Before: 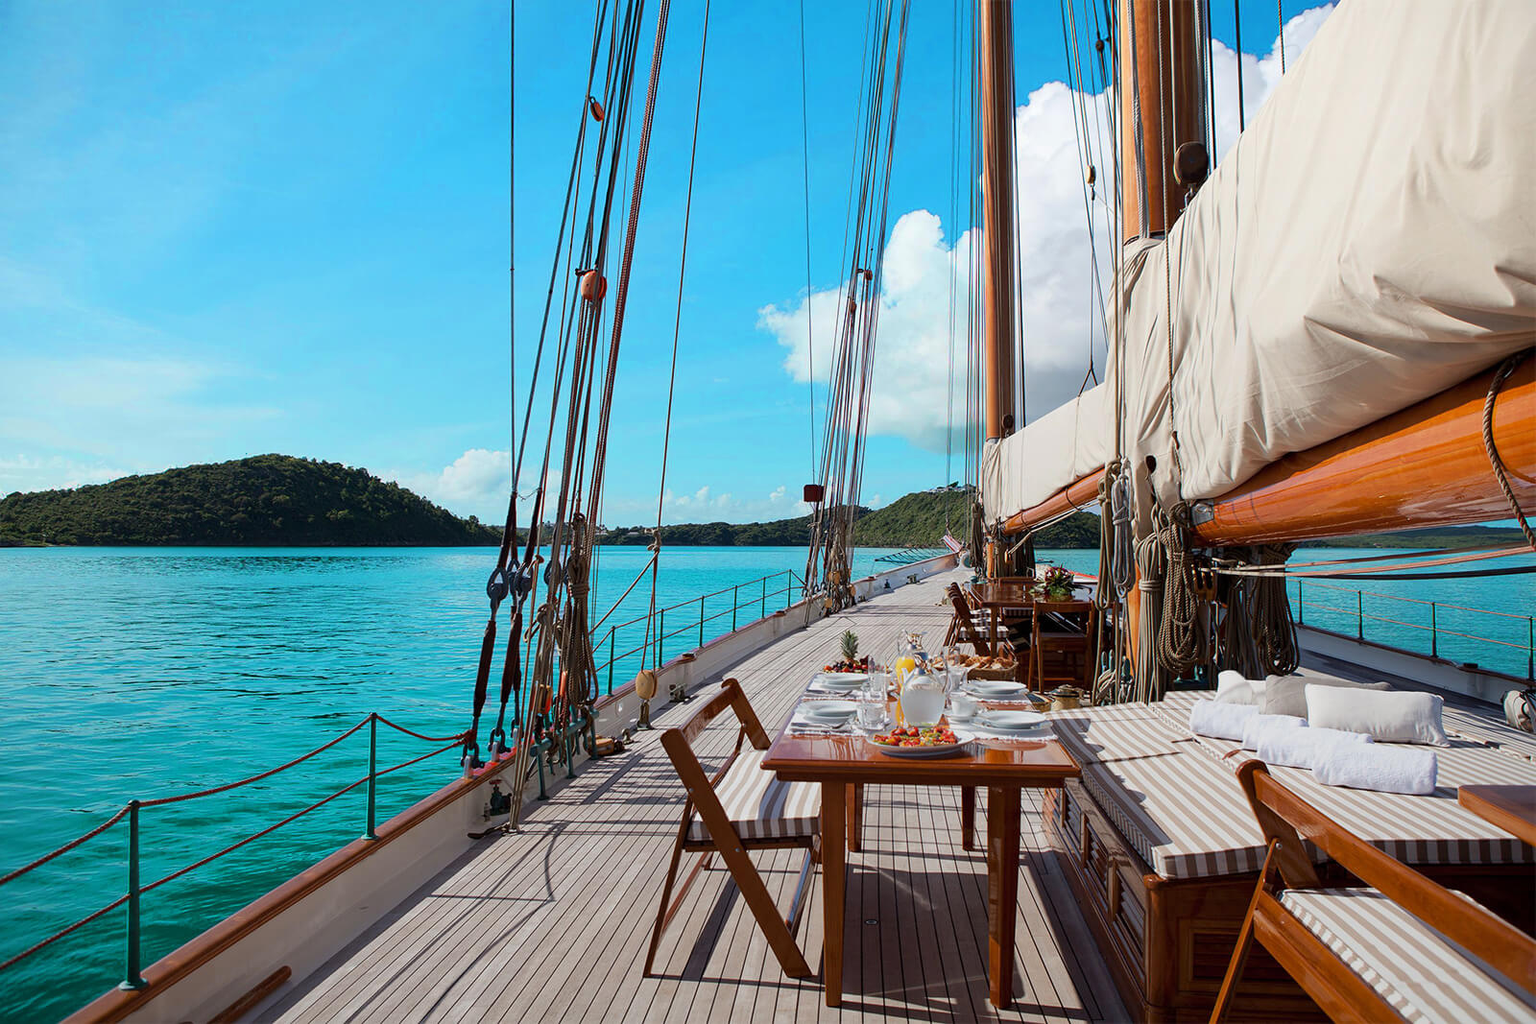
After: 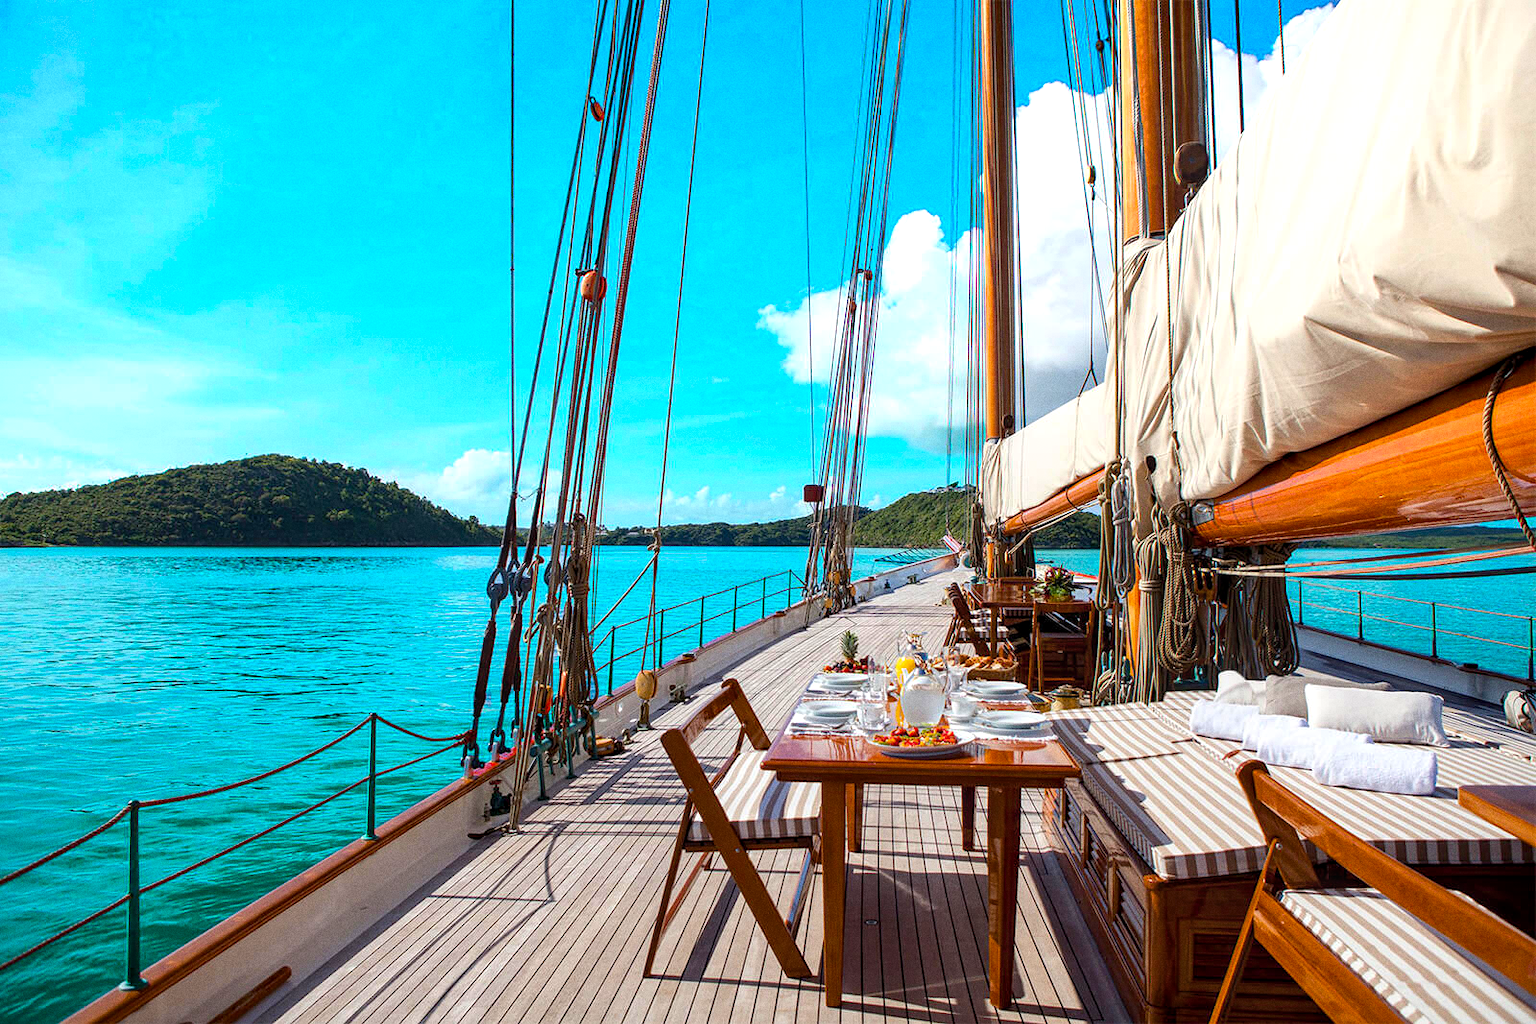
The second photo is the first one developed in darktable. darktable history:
local contrast: on, module defaults
grain: coarseness 3.21 ISO
color balance rgb: perceptual saturation grading › global saturation 25%, global vibrance 20%
exposure: black level correction 0.001, exposure 0.5 EV, compensate exposure bias true, compensate highlight preservation false
